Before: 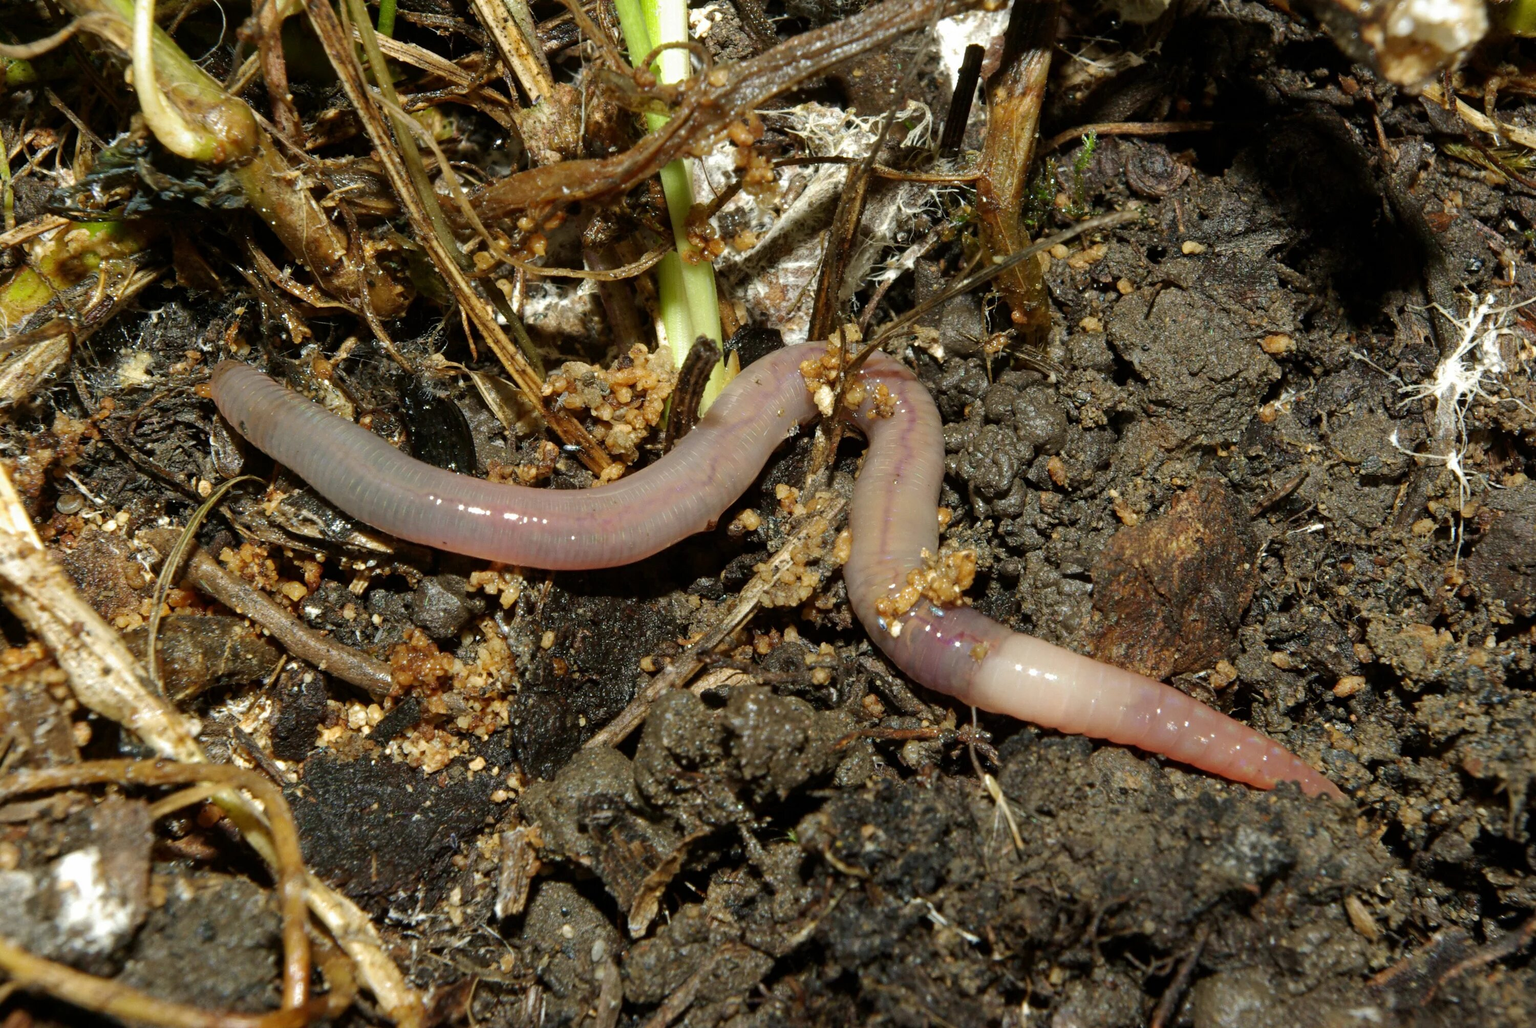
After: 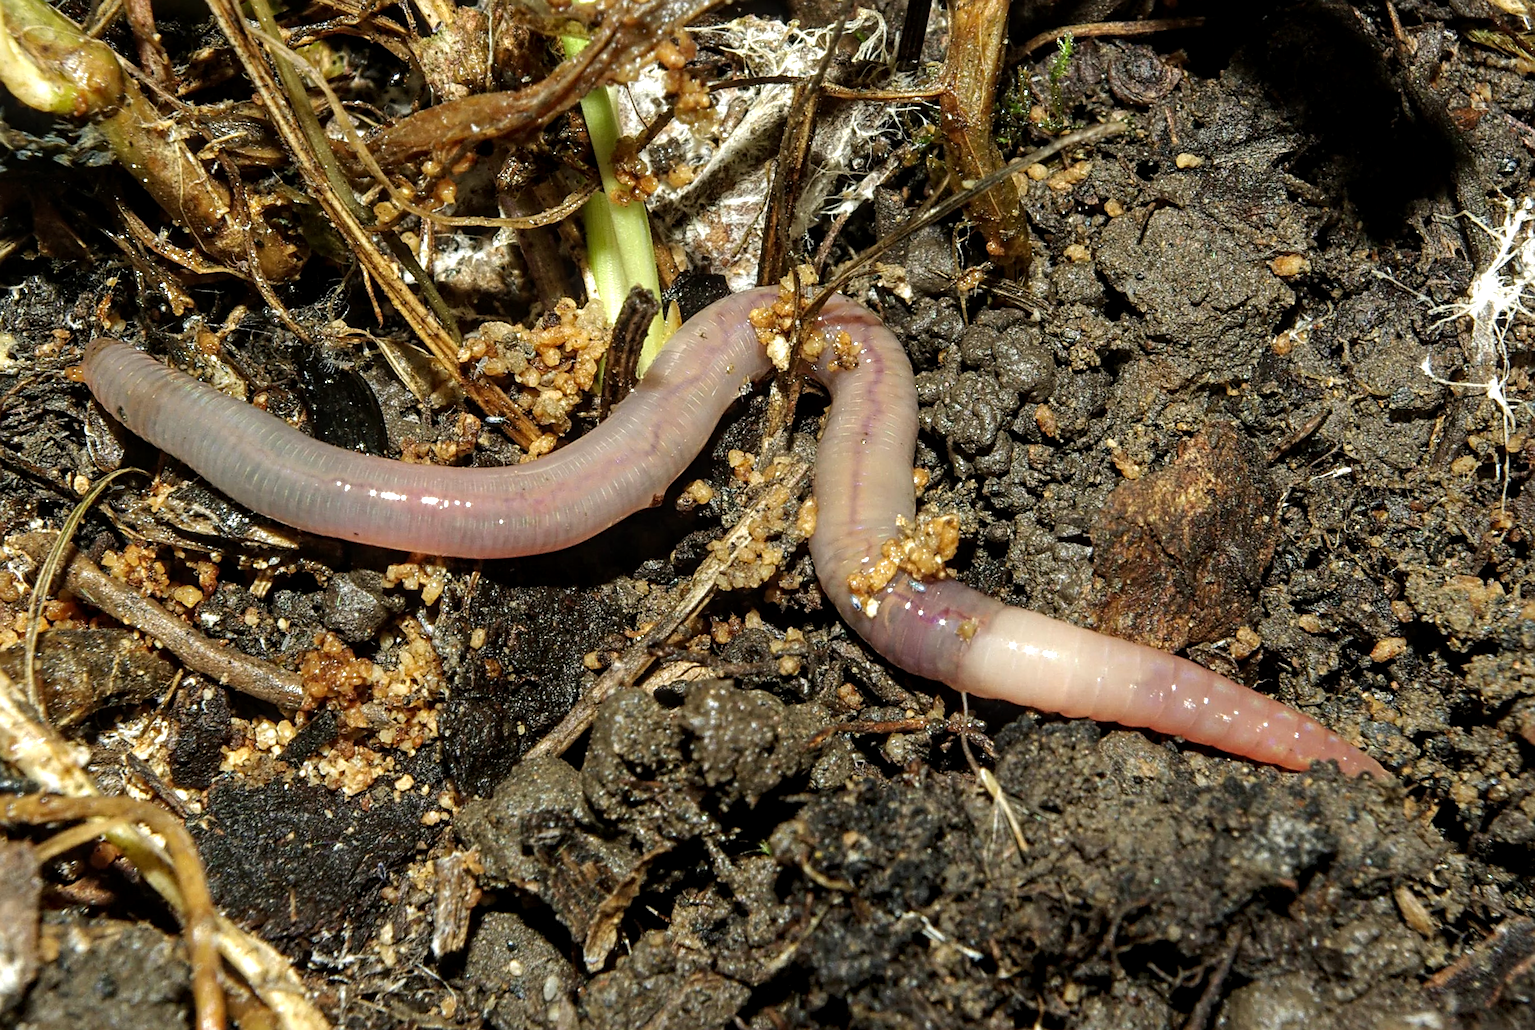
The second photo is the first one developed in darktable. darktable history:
crop and rotate: angle 2.62°, left 5.874%, top 5.693%
tone equalizer: -8 EV -0.379 EV, -7 EV -0.37 EV, -6 EV -0.307 EV, -5 EV -0.204 EV, -3 EV 0.22 EV, -2 EV 0.349 EV, -1 EV 0.375 EV, +0 EV 0.395 EV
sharpen: amount 0.601
local contrast: on, module defaults
